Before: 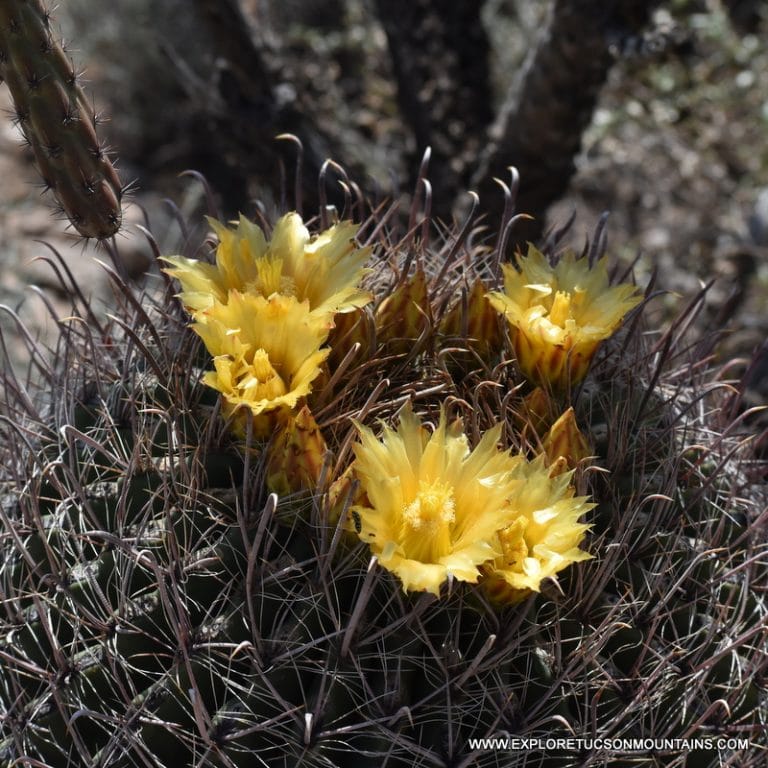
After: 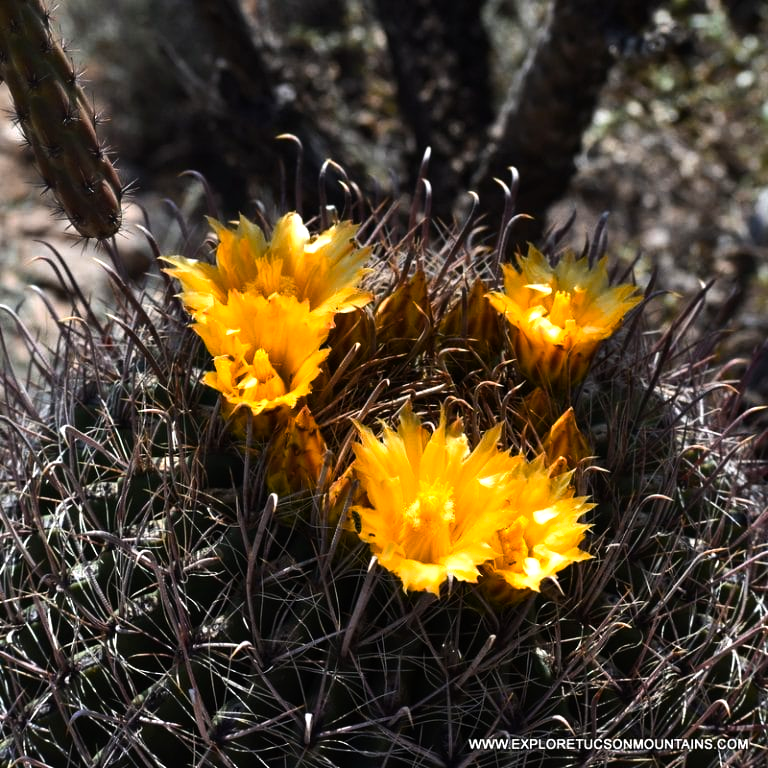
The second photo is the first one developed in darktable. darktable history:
tone equalizer: -8 EV -0.75 EV, -7 EV -0.7 EV, -6 EV -0.6 EV, -5 EV -0.4 EV, -3 EV 0.4 EV, -2 EV 0.6 EV, -1 EV 0.7 EV, +0 EV 0.75 EV, edges refinement/feathering 500, mask exposure compensation -1.57 EV, preserve details no
color zones: curves: ch1 [(0, 0.455) (0.063, 0.455) (0.286, 0.495) (0.429, 0.5) (0.571, 0.5) (0.714, 0.5) (0.857, 0.5) (1, 0.455)]; ch2 [(0, 0.532) (0.063, 0.521) (0.233, 0.447) (0.429, 0.489) (0.571, 0.5) (0.714, 0.5) (0.857, 0.5) (1, 0.532)]
exposure: exposure -0.048 EV, compensate highlight preservation false
color balance rgb: linear chroma grading › global chroma 15%, perceptual saturation grading › global saturation 30%
